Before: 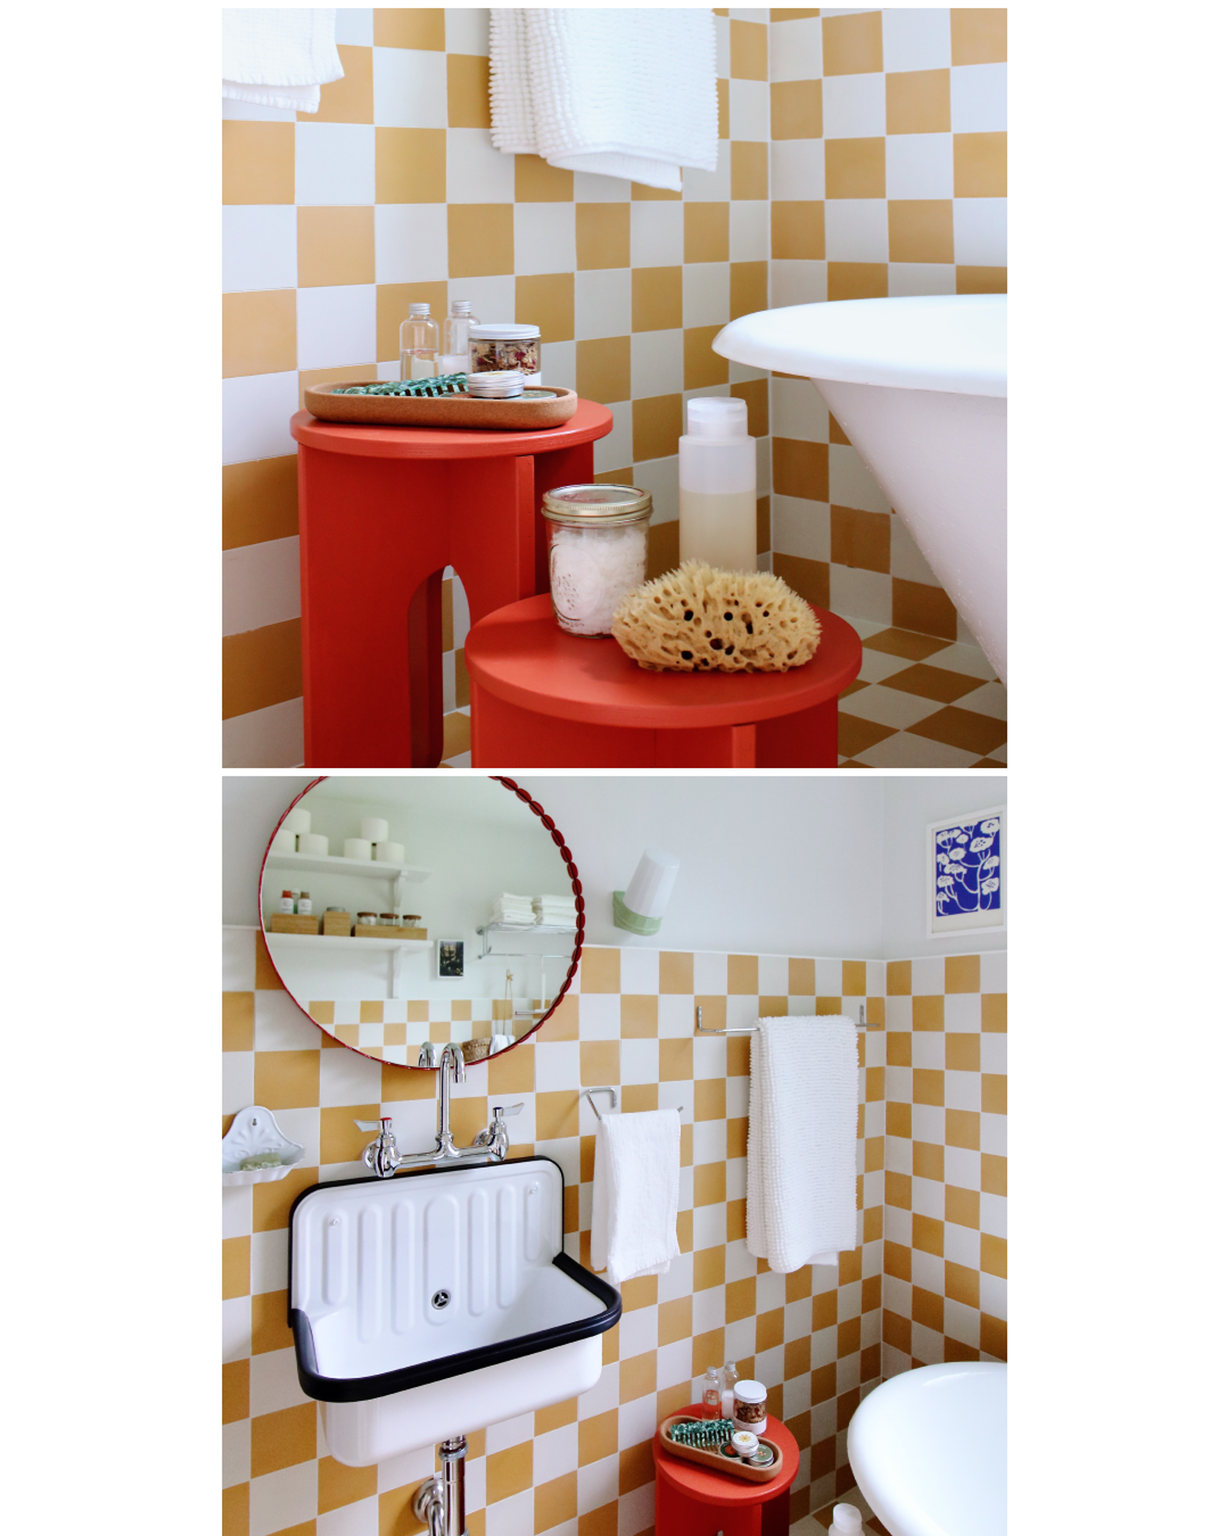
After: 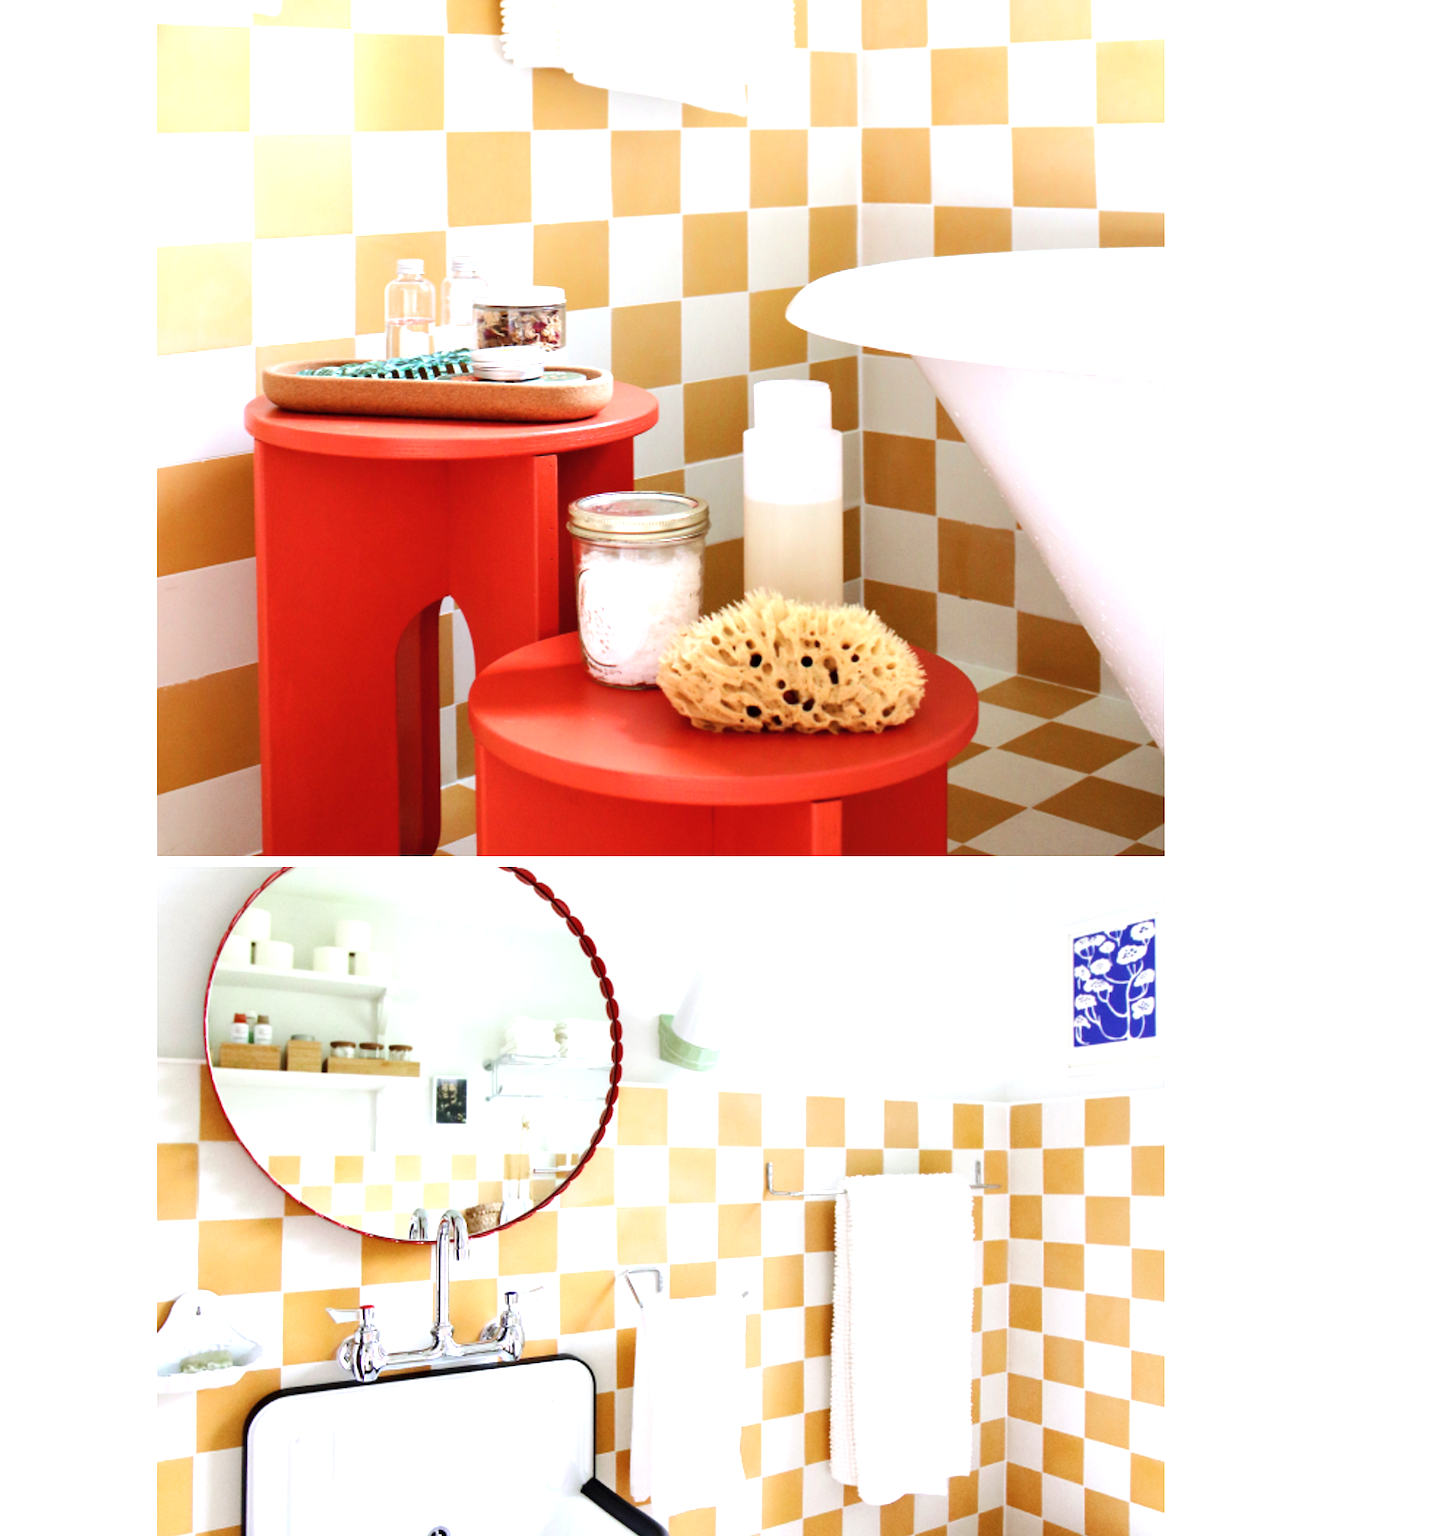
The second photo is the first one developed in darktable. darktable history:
crop: left 8.155%, top 6.611%, bottom 15.385%
color correction: highlights a* 0.003, highlights b* -0.283
exposure: exposure 1.061 EV, compensate highlight preservation false
